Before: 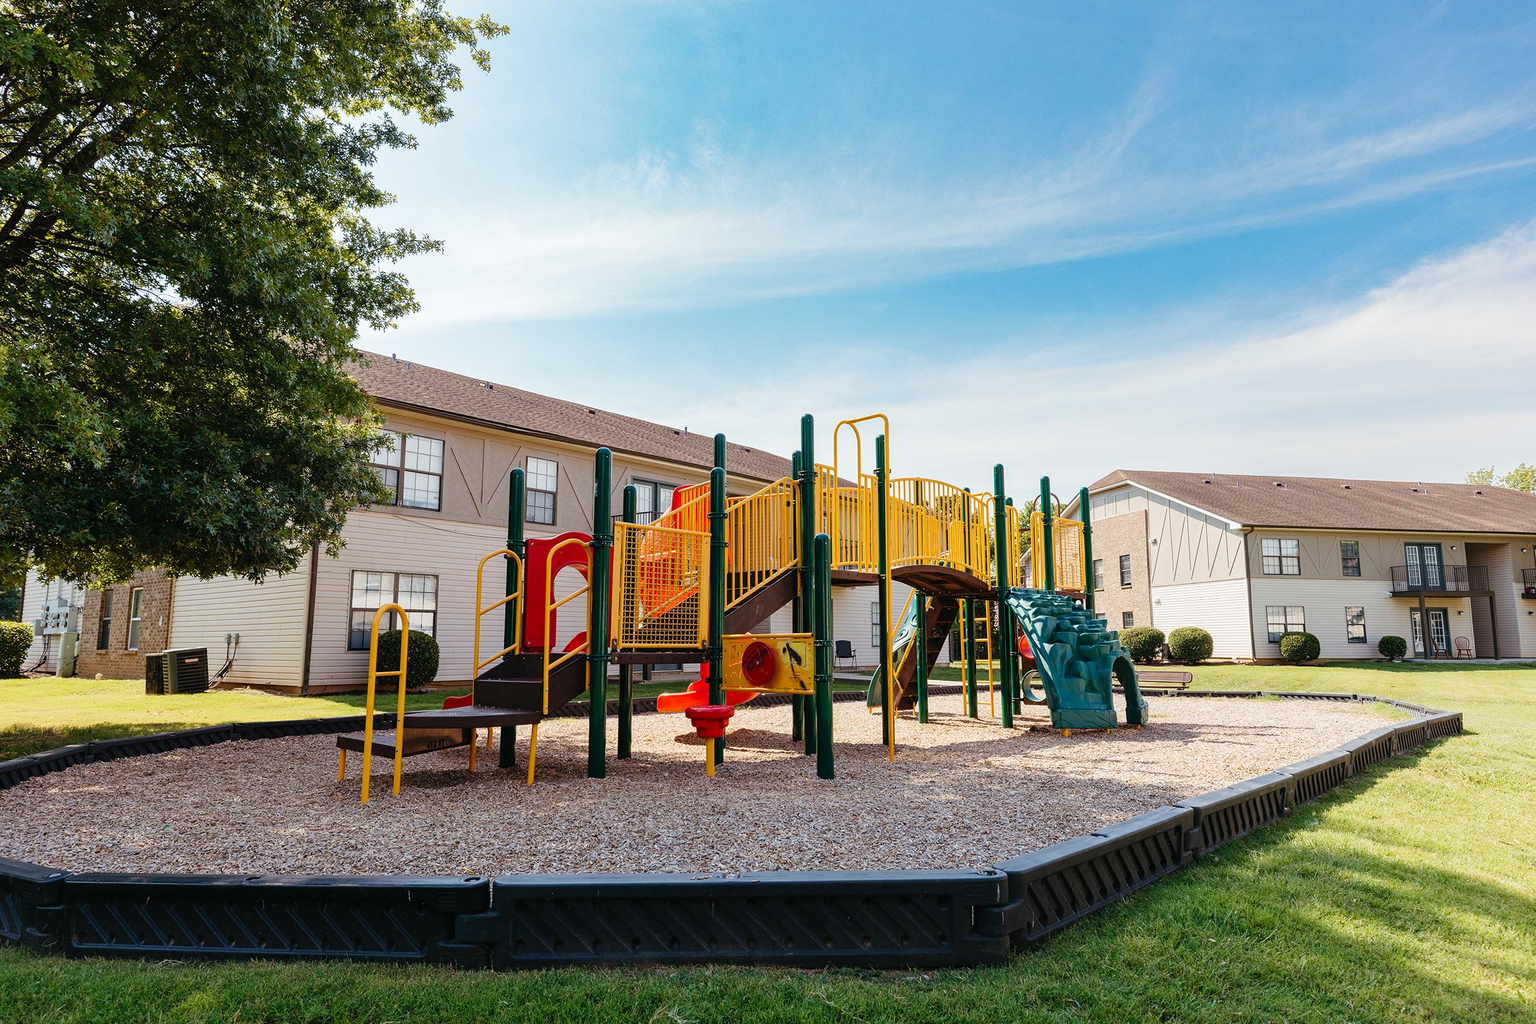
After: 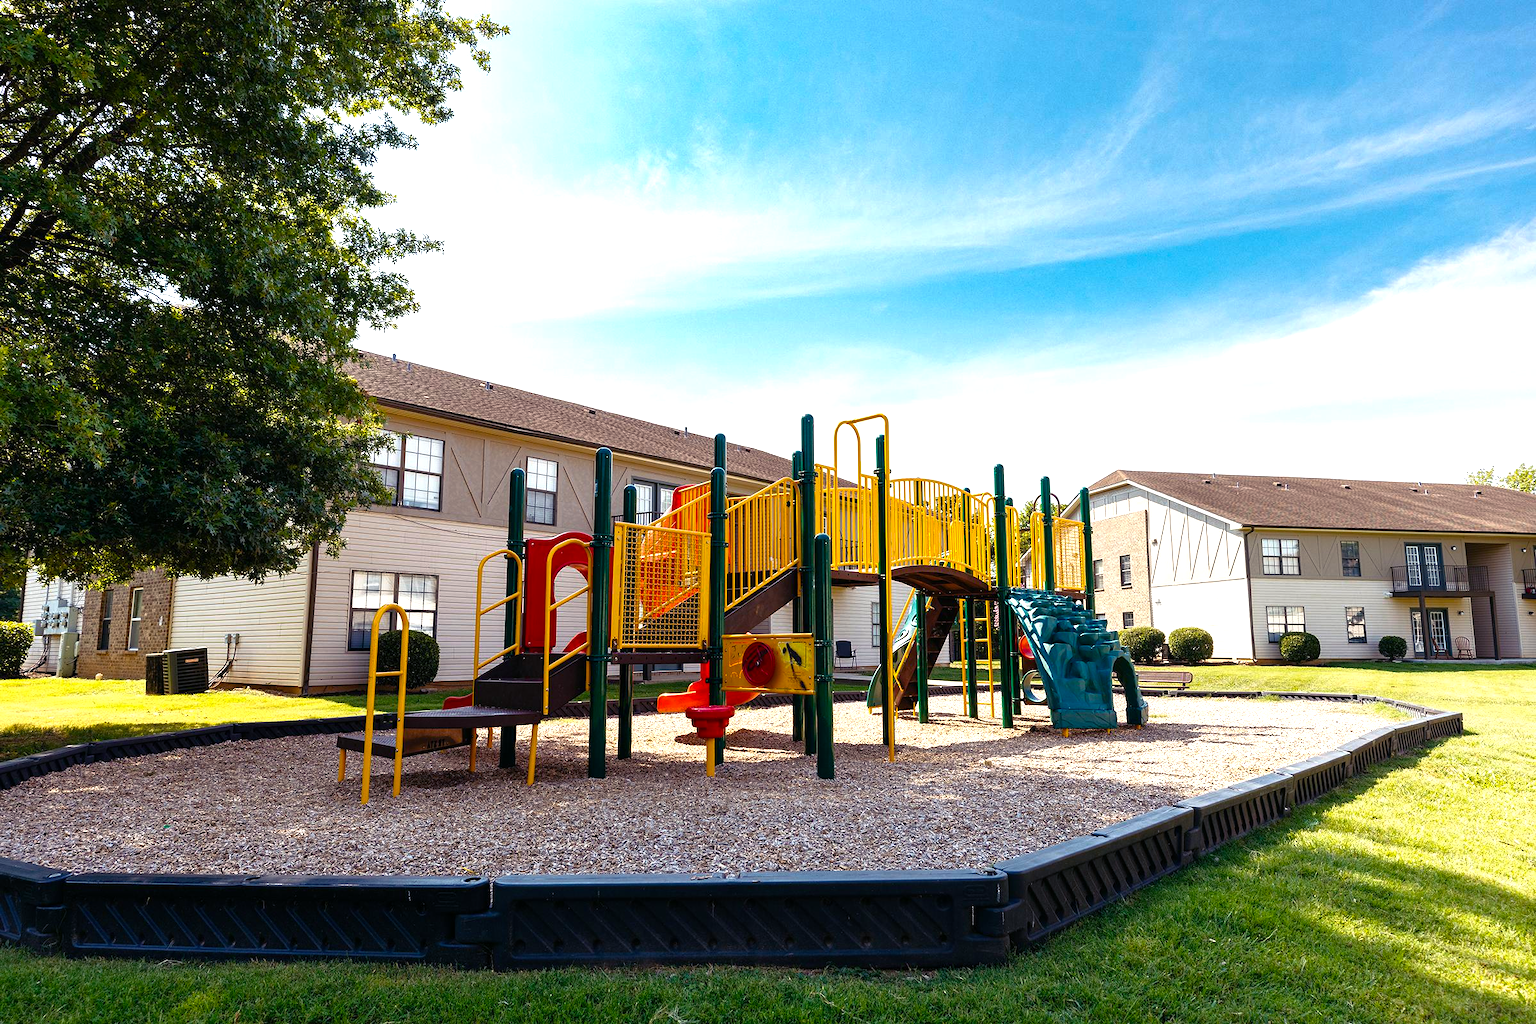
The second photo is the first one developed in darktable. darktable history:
color balance rgb: shadows lift › luminance -21.713%, shadows lift › chroma 6.517%, shadows lift › hue 270.68°, linear chroma grading › global chroma 15.627%, perceptual saturation grading › global saturation 10.306%
tone equalizer: -8 EV 0.001 EV, -7 EV -0.003 EV, -6 EV 0.003 EV, -5 EV -0.048 EV, -4 EV -0.09 EV, -3 EV -0.169 EV, -2 EV 0.214 EV, -1 EV 0.714 EV, +0 EV 0.471 EV, edges refinement/feathering 500, mask exposure compensation -1.57 EV, preserve details no
exposure: black level correction 0.001, compensate highlight preservation false
